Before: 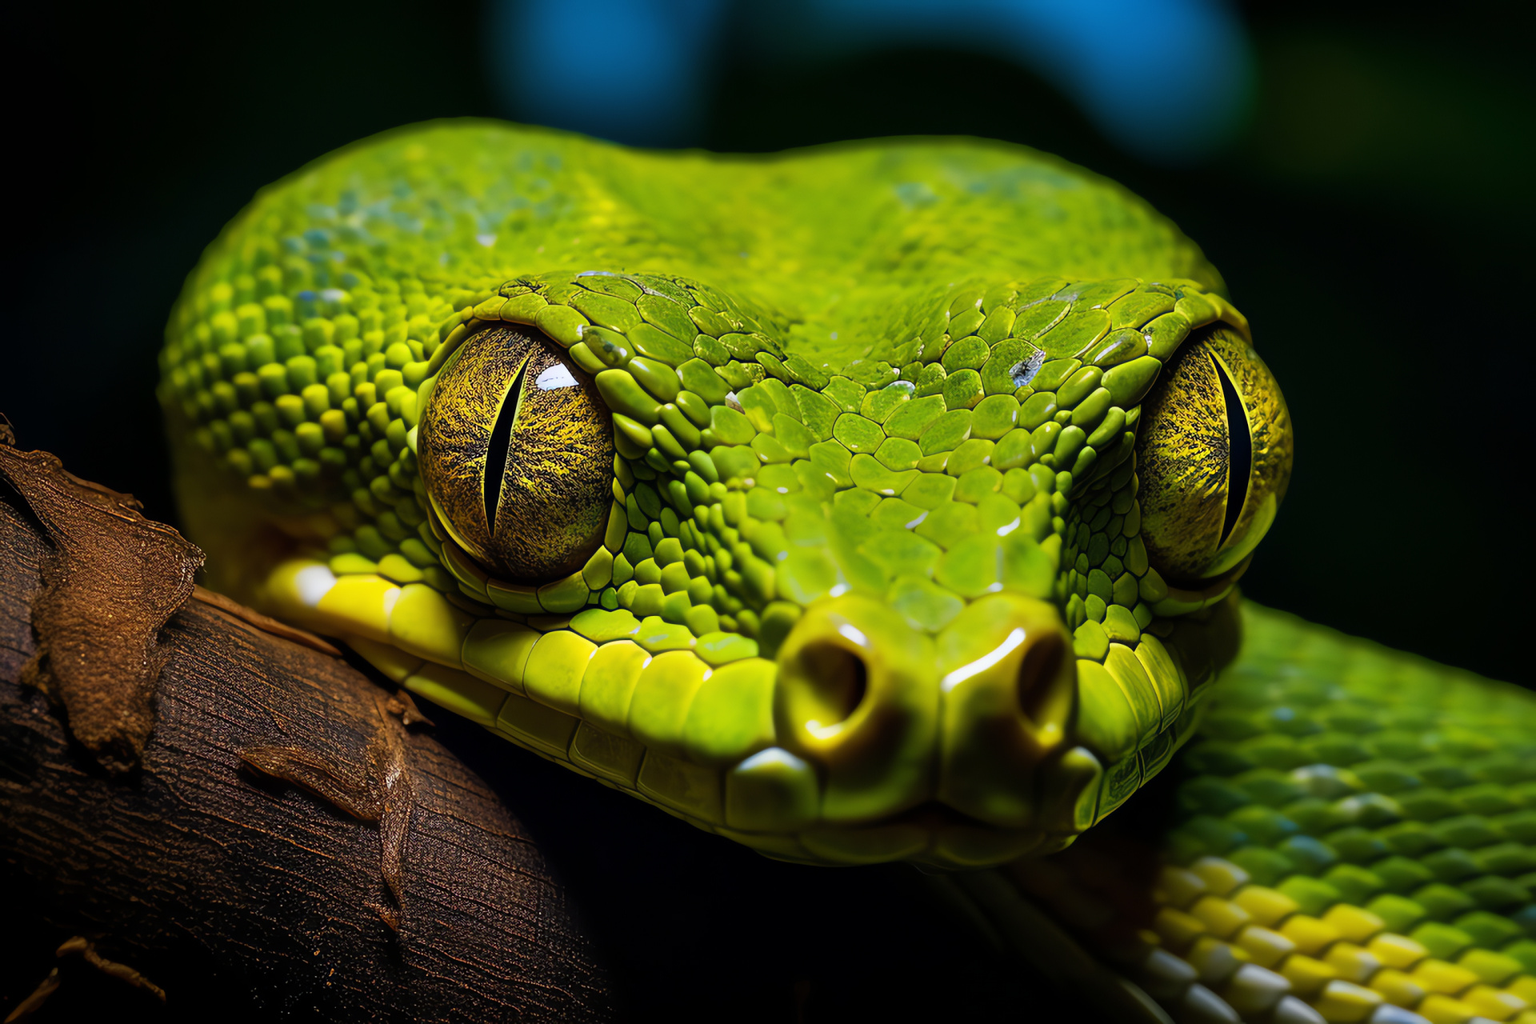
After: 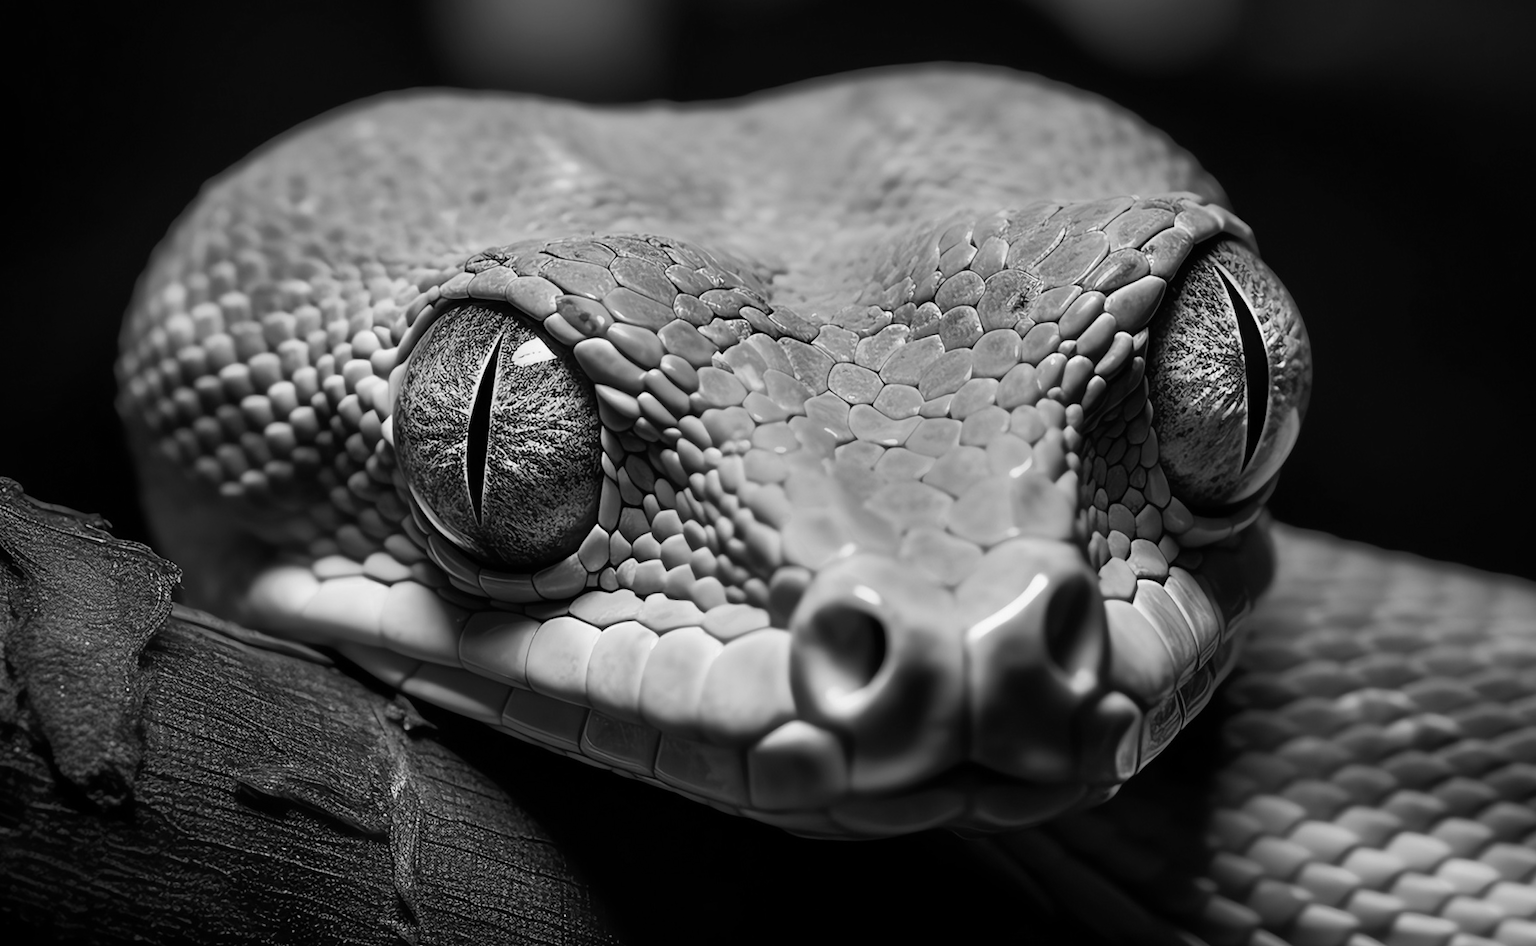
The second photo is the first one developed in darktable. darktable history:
color zones: curves: ch1 [(0, -0.394) (0.143, -0.394) (0.286, -0.394) (0.429, -0.392) (0.571, -0.391) (0.714, -0.391) (0.857, -0.391) (1, -0.394)]
rotate and perspective: rotation -5°, crop left 0.05, crop right 0.952, crop top 0.11, crop bottom 0.89
